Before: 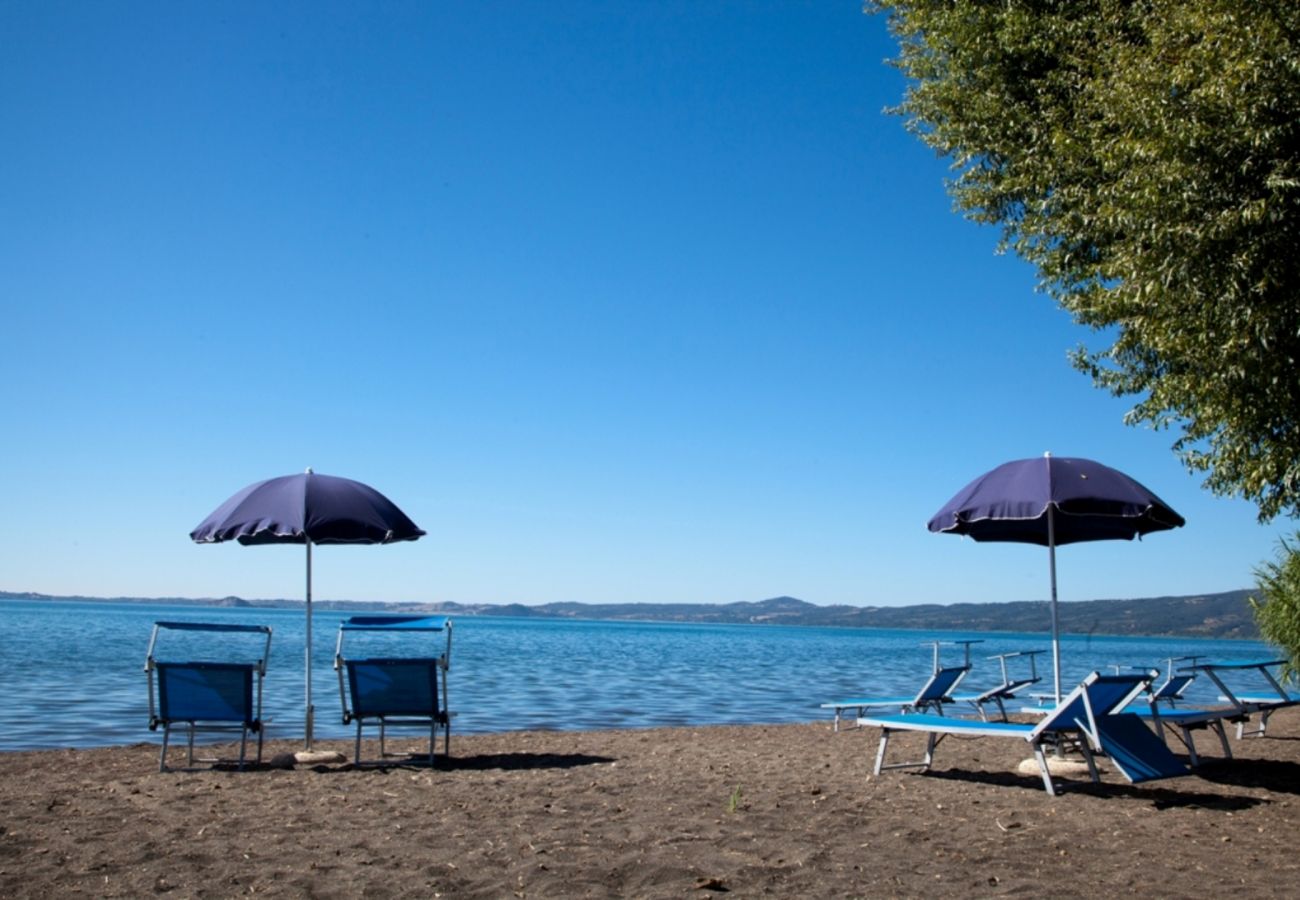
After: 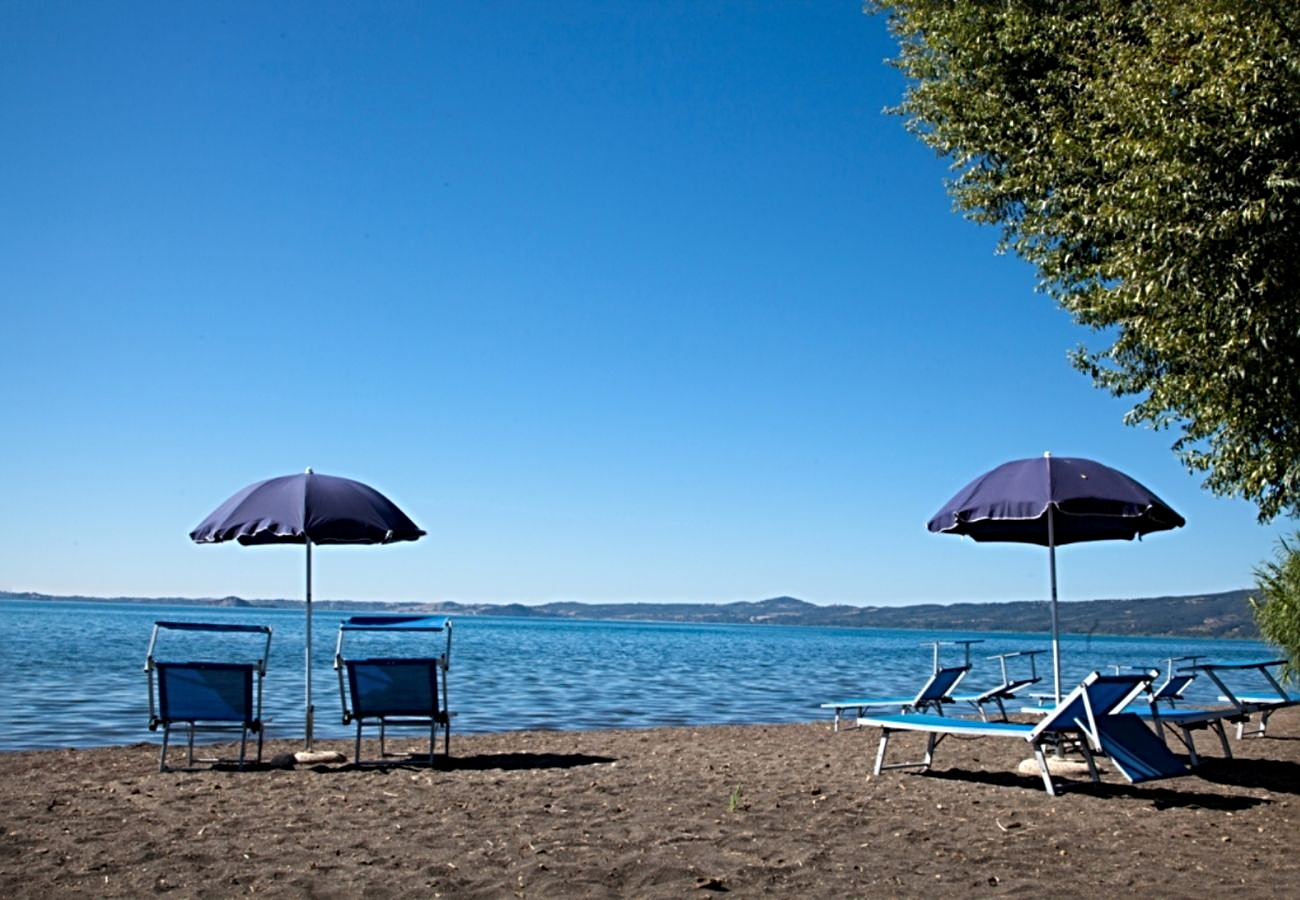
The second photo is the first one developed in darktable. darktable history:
sharpen: radius 4.898
